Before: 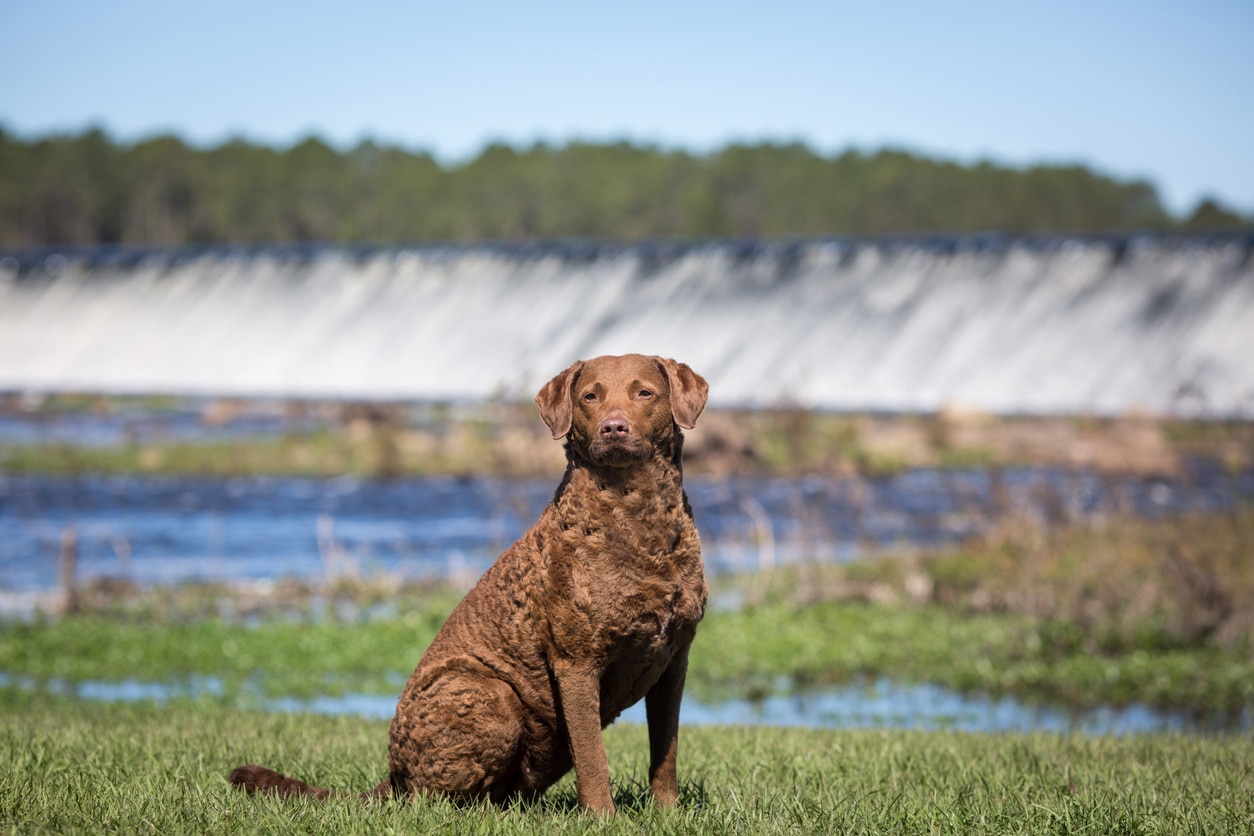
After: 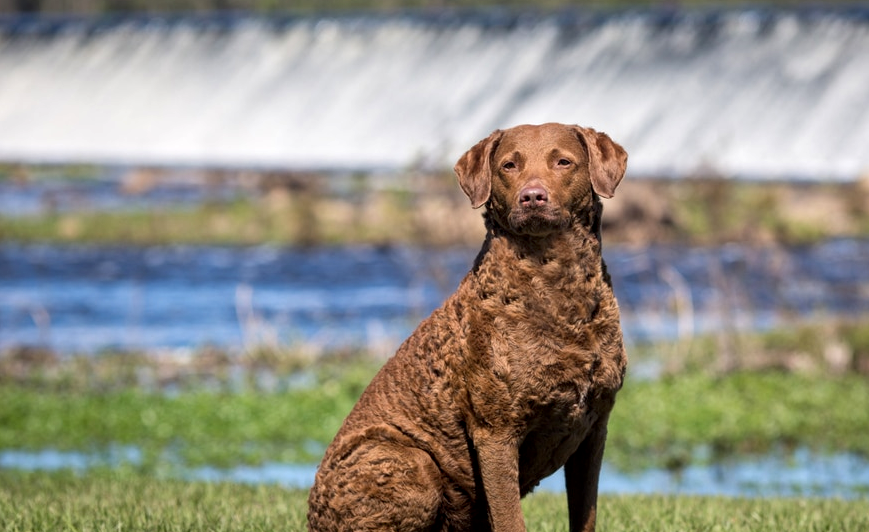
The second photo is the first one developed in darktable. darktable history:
contrast equalizer: y [[0.509, 0.517, 0.523, 0.523, 0.517, 0.509], [0.5 ×6], [0.5 ×6], [0 ×6], [0 ×6]]
color correction: saturation 1.1
local contrast: highlights 100%, shadows 100%, detail 120%, midtone range 0.2
crop: left 6.488%, top 27.668%, right 24.183%, bottom 8.656%
